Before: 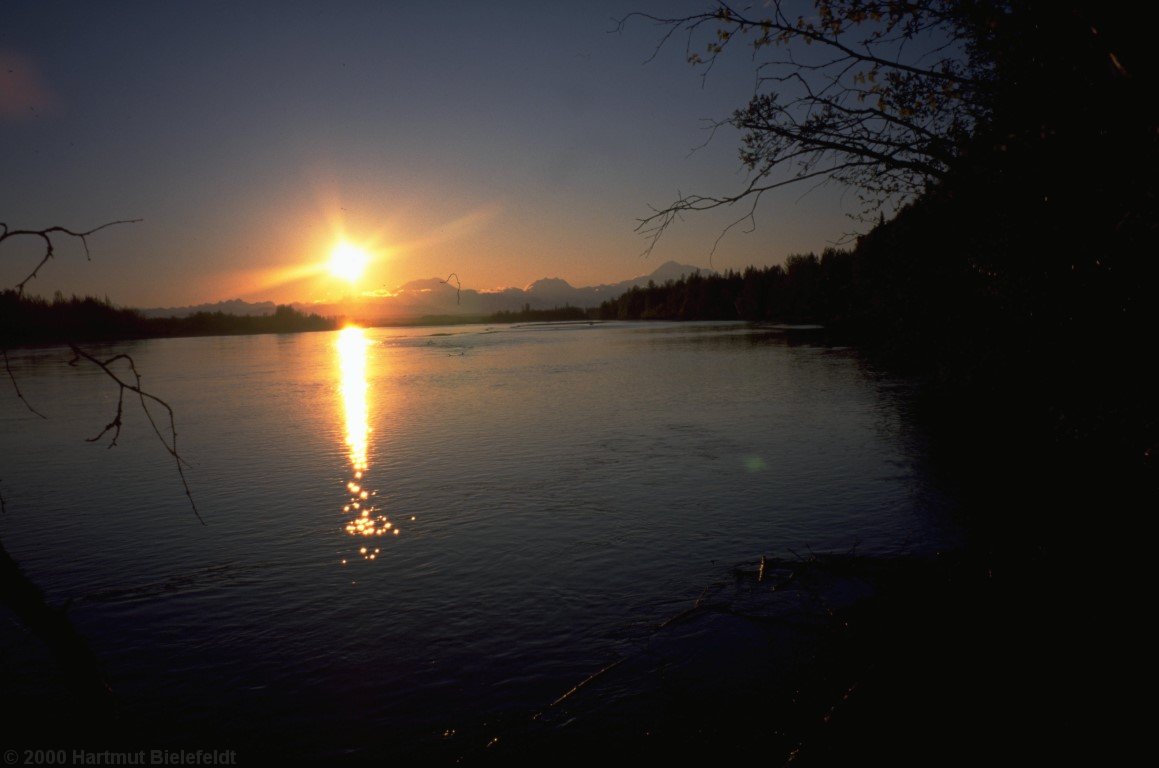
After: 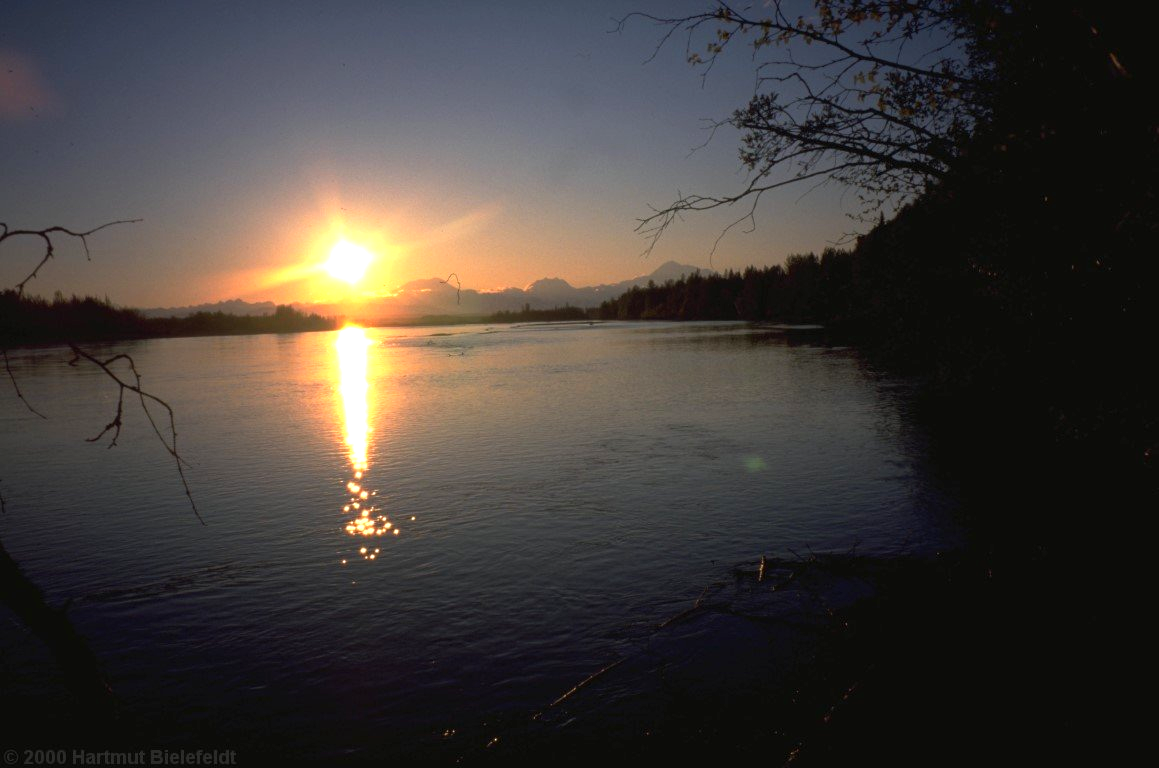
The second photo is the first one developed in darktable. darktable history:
exposure: black level correction 0, exposure 0.69 EV, compensate exposure bias true, compensate highlight preservation false
